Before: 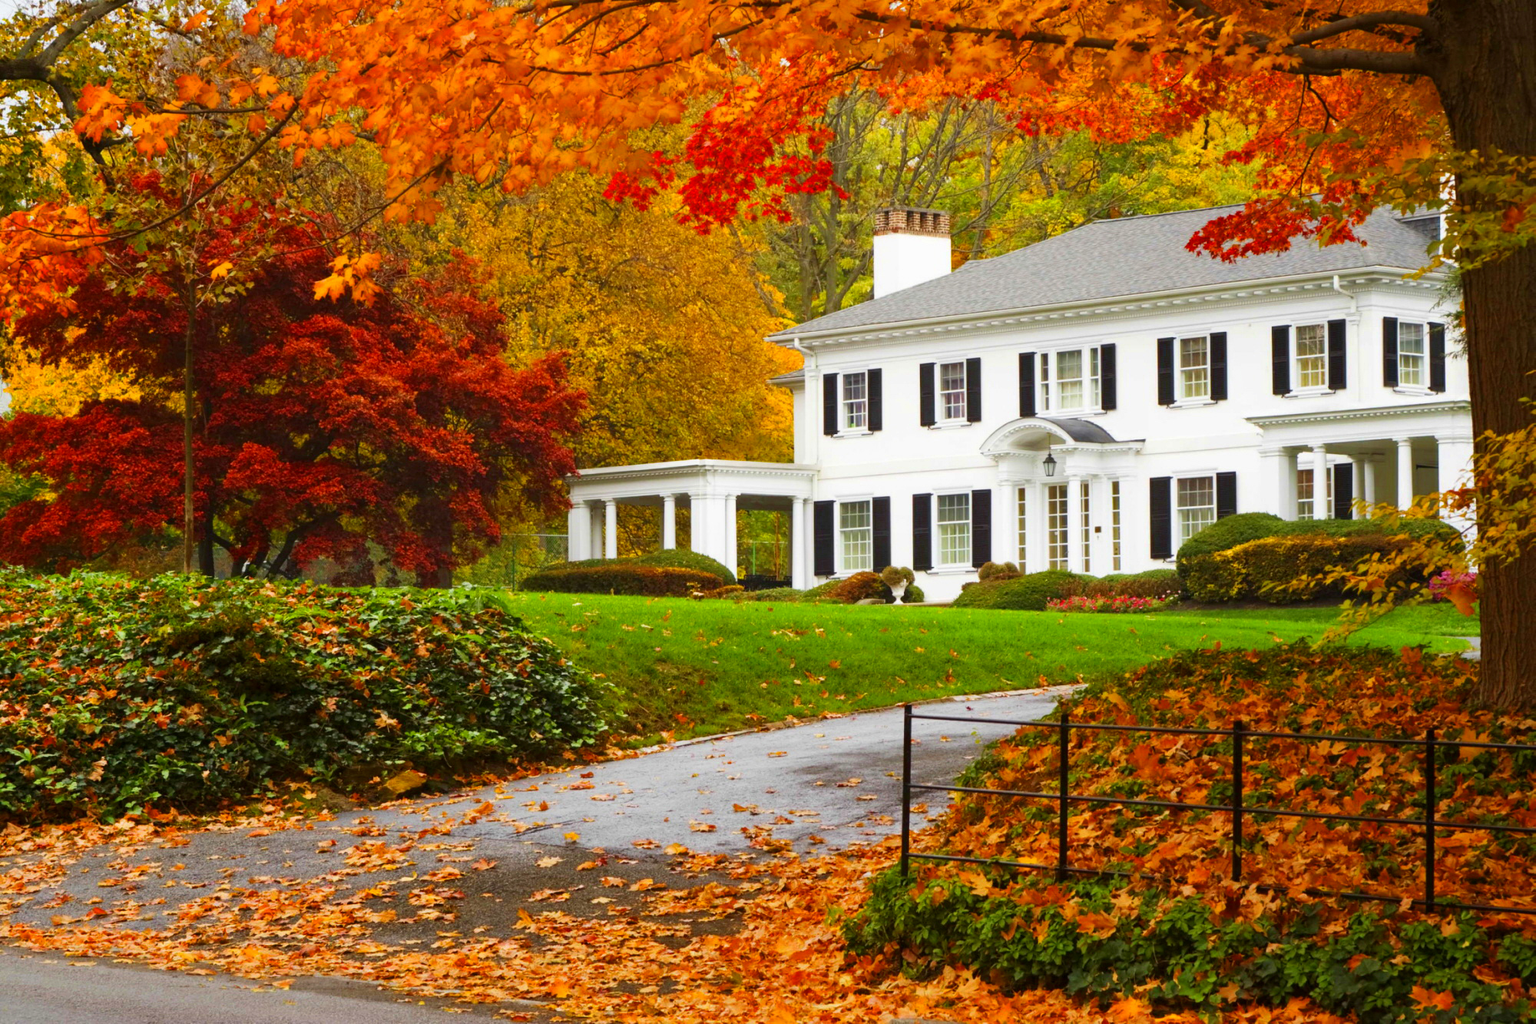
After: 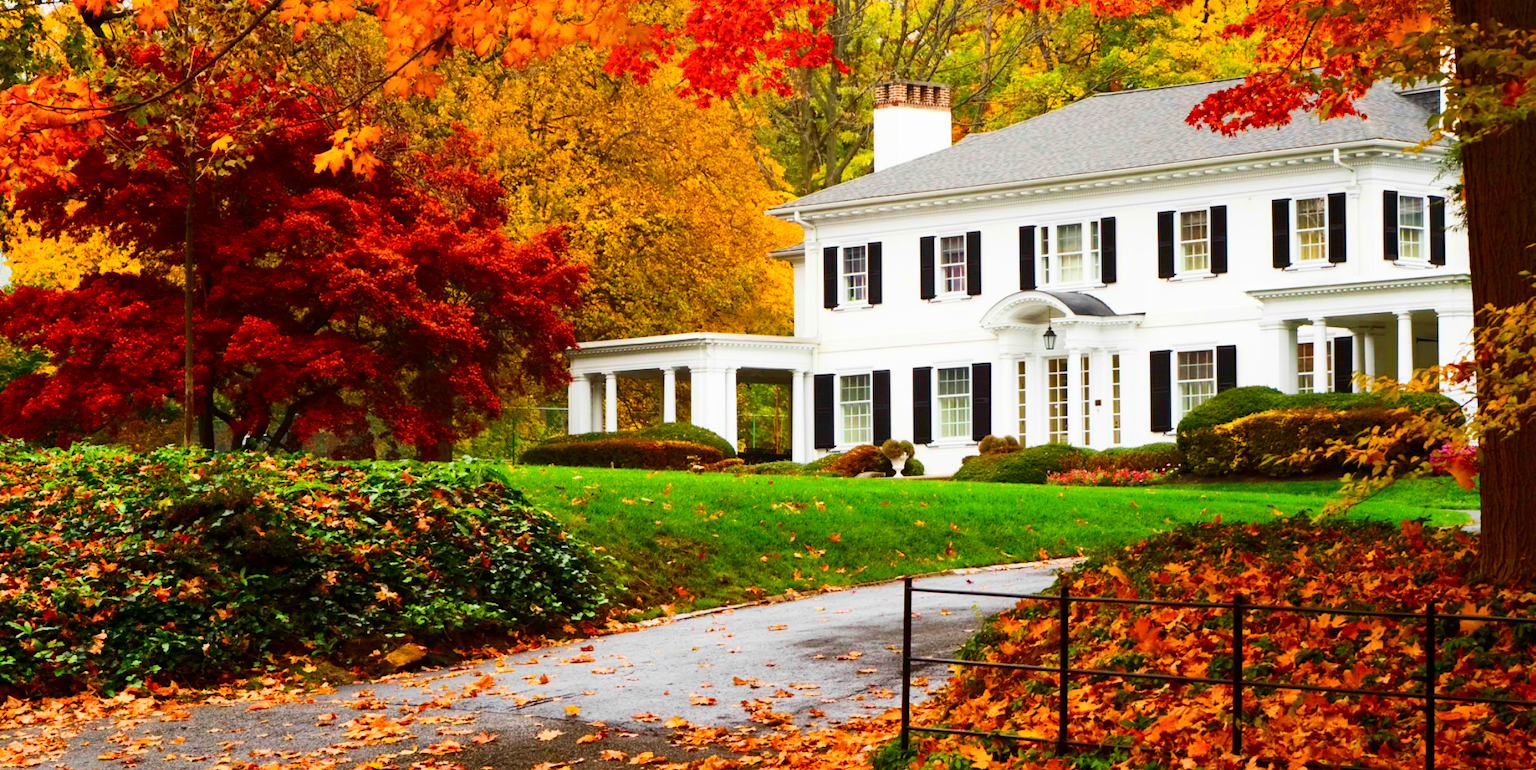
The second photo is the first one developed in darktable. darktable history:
crop and rotate: top 12.431%, bottom 12.313%
contrast brightness saturation: contrast 0.22
